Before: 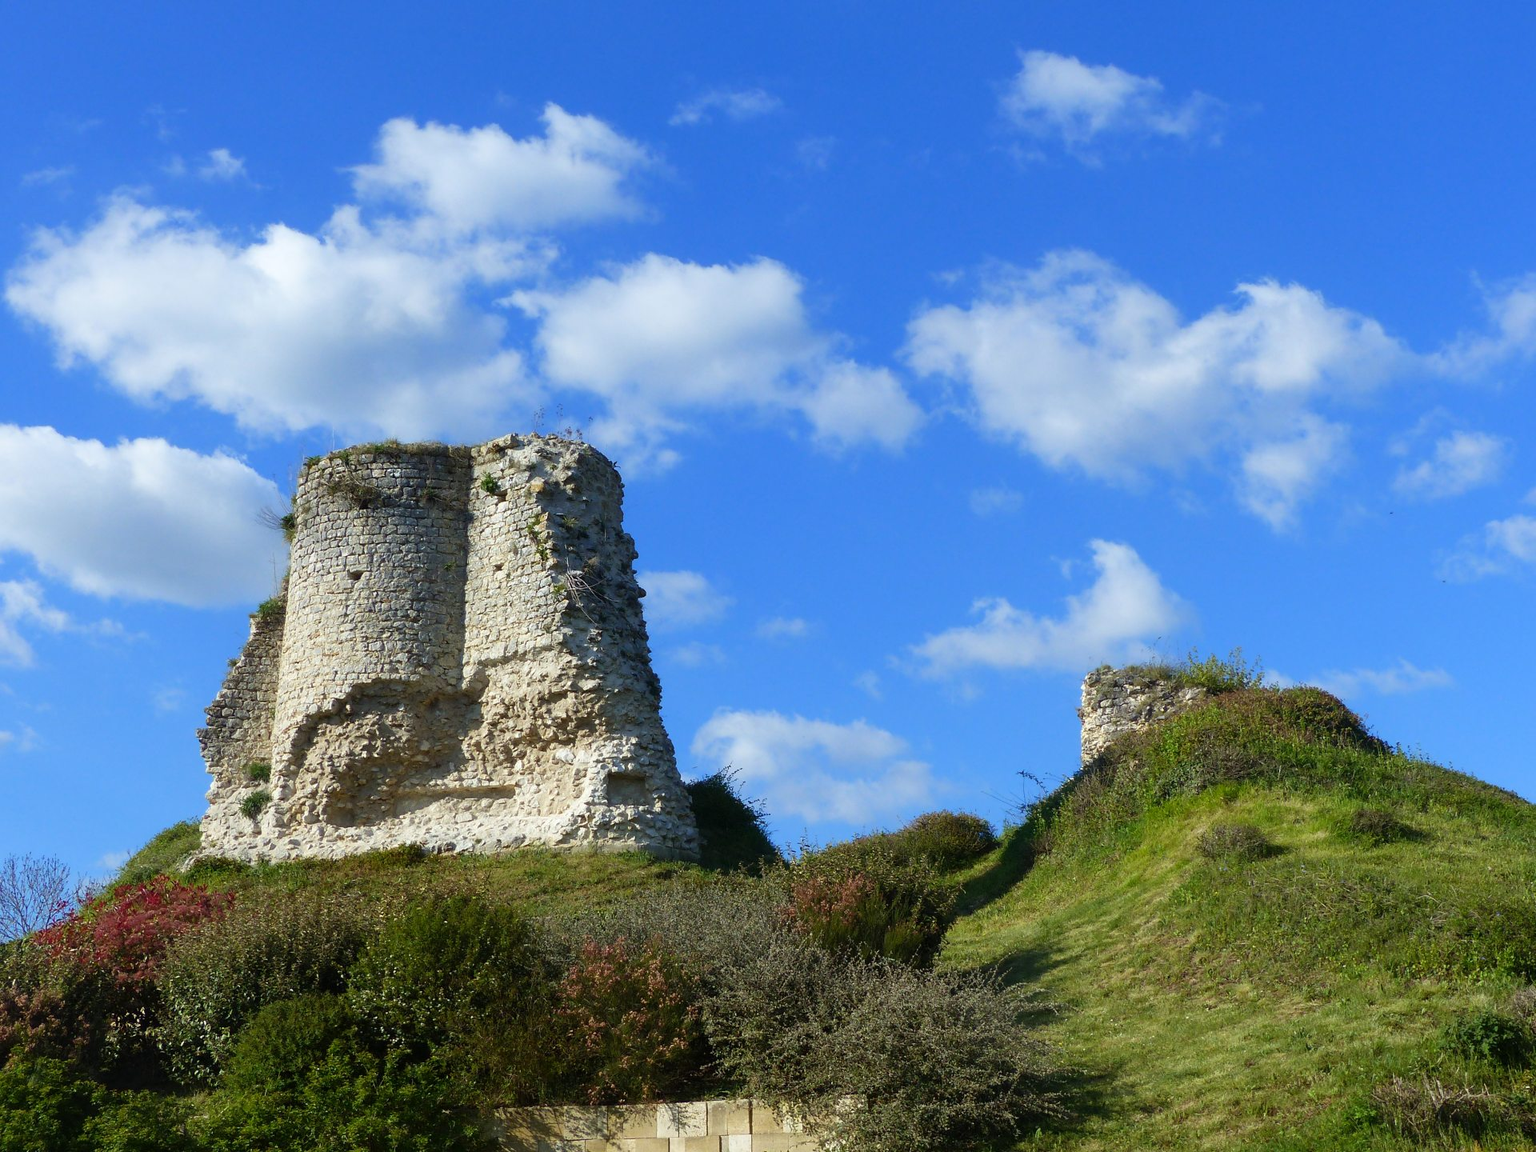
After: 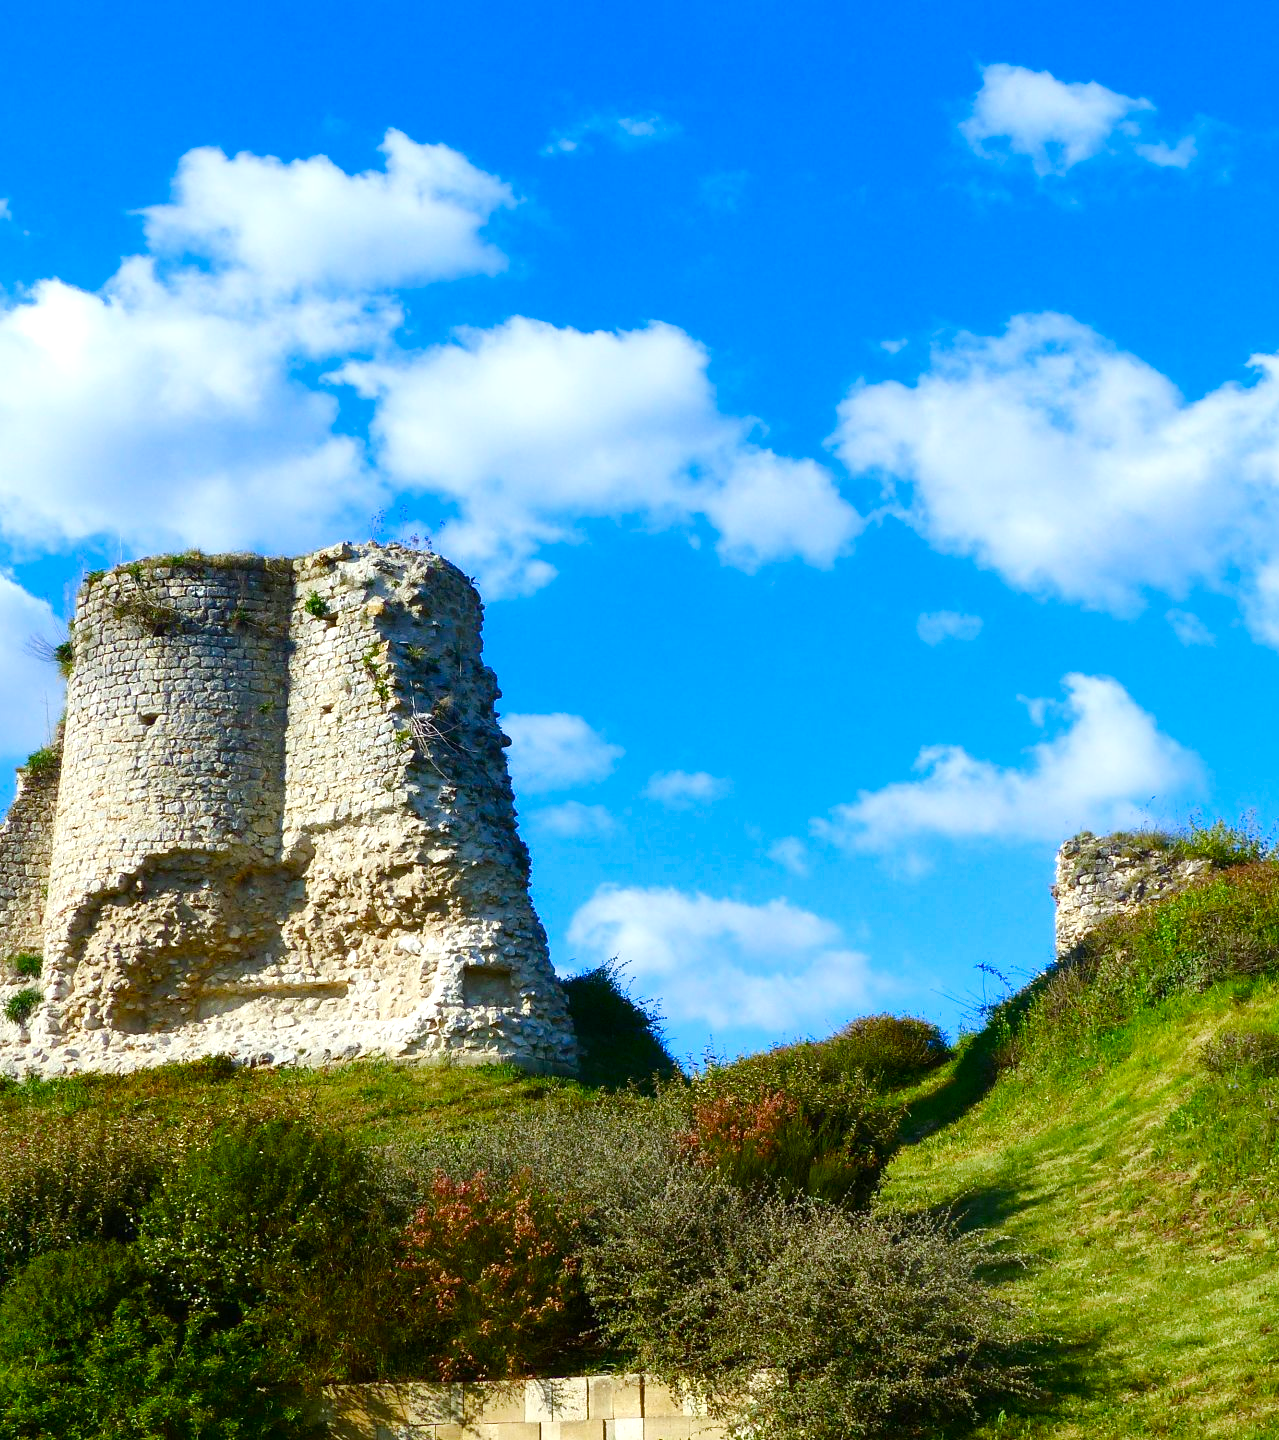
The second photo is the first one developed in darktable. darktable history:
color balance rgb: perceptual saturation grading › global saturation 20%, perceptual saturation grading › highlights -50%, perceptual saturation grading › shadows 30%, perceptual brilliance grading › global brilliance 10%, perceptual brilliance grading › shadows 15%
contrast brightness saturation: contrast 0.16, saturation 0.32
crop: left 15.419%, right 17.914%
